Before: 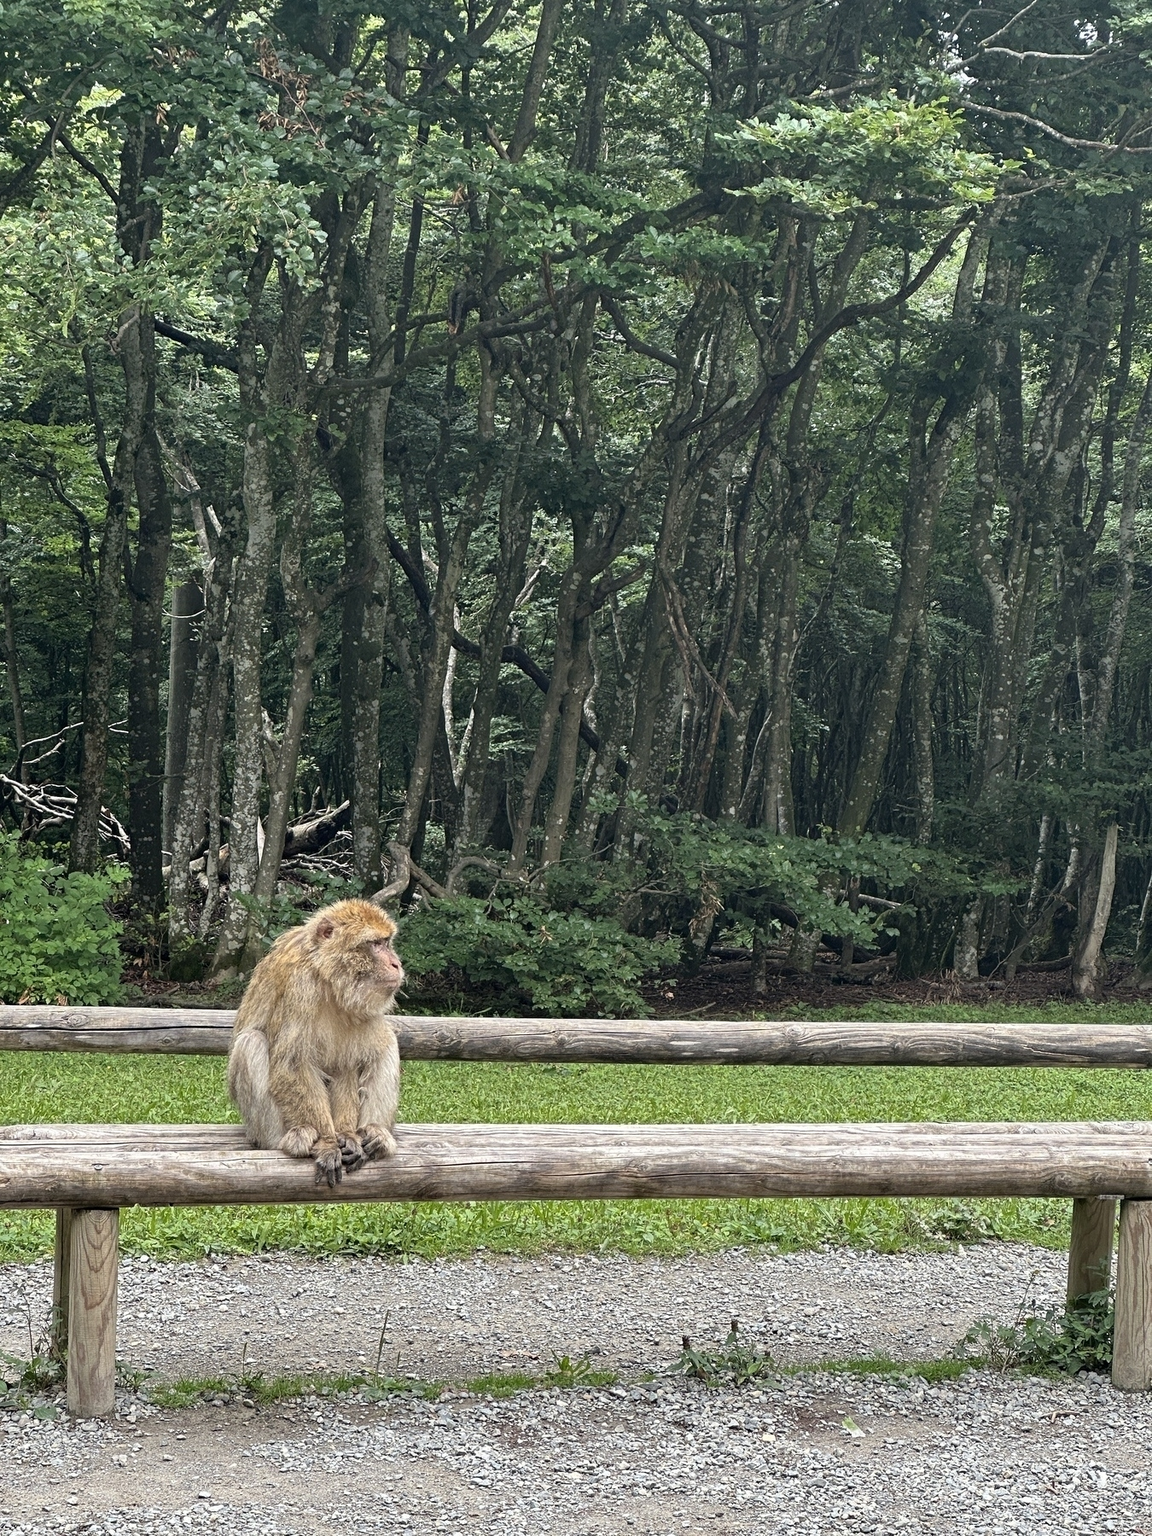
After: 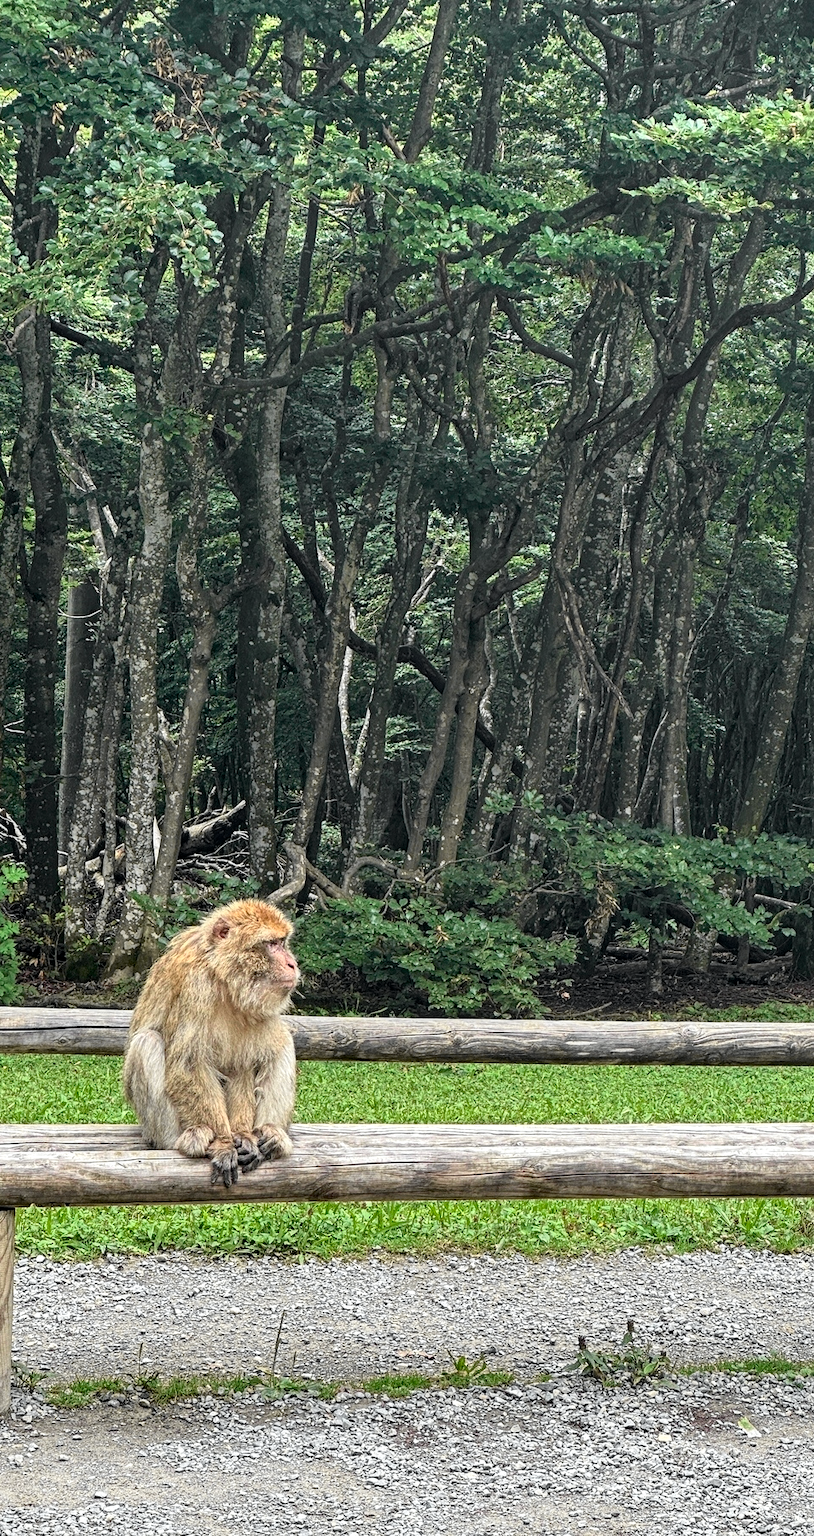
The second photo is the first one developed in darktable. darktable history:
local contrast: on, module defaults
crop and rotate: left 9.061%, right 20.142%
tone curve: curves: ch0 [(0, 0.009) (0.037, 0.035) (0.131, 0.126) (0.275, 0.28) (0.476, 0.514) (0.617, 0.667) (0.704, 0.759) (0.813, 0.863) (0.911, 0.931) (0.997, 1)]; ch1 [(0, 0) (0.318, 0.271) (0.444, 0.438) (0.493, 0.496) (0.508, 0.5) (0.534, 0.535) (0.57, 0.582) (0.65, 0.664) (0.746, 0.764) (1, 1)]; ch2 [(0, 0) (0.246, 0.24) (0.36, 0.381) (0.415, 0.434) (0.476, 0.492) (0.502, 0.499) (0.522, 0.518) (0.533, 0.534) (0.586, 0.598) (0.634, 0.643) (0.706, 0.717) (0.853, 0.83) (1, 0.951)], color space Lab, independent channels, preserve colors none
